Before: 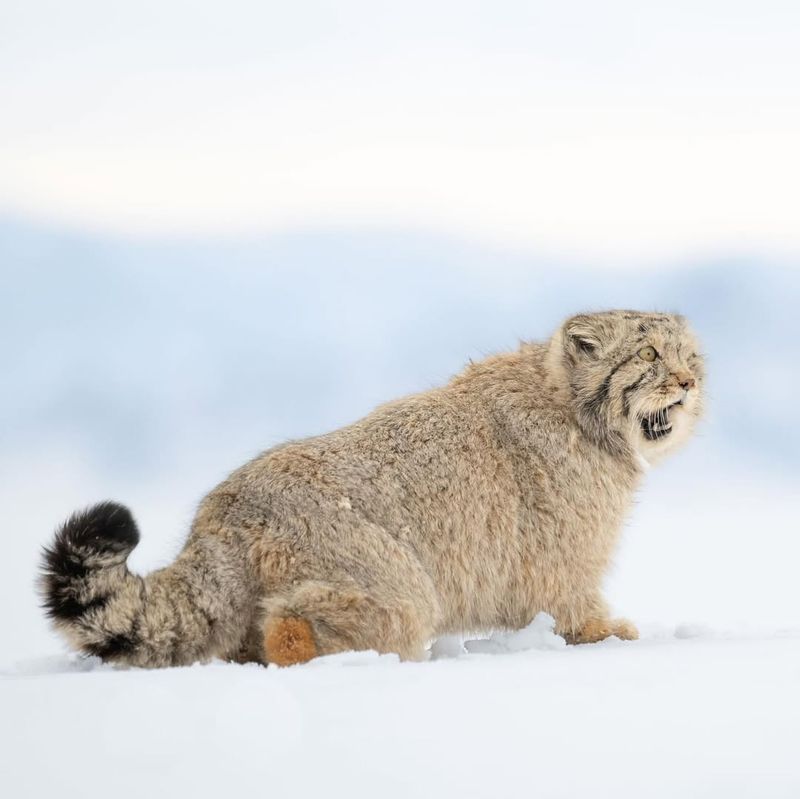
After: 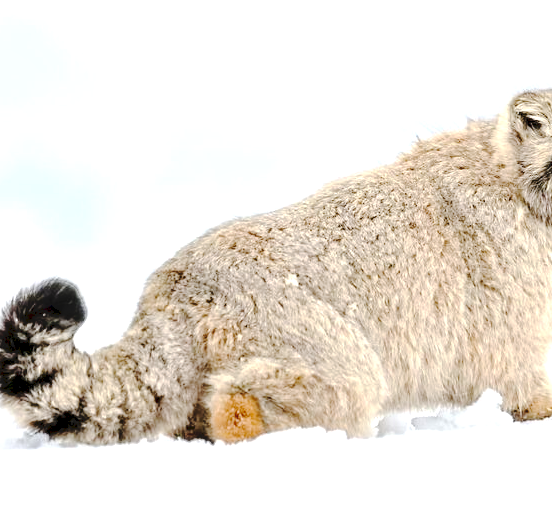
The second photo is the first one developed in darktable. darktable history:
contrast equalizer: y [[0.545, 0.572, 0.59, 0.59, 0.571, 0.545], [0.5 ×6], [0.5 ×6], [0 ×6], [0 ×6]]
tone curve: curves: ch0 [(0, 0) (0.003, 0.057) (0.011, 0.061) (0.025, 0.065) (0.044, 0.075) (0.069, 0.082) (0.1, 0.09) (0.136, 0.102) (0.177, 0.145) (0.224, 0.195) (0.277, 0.27) (0.335, 0.374) (0.399, 0.486) (0.468, 0.578) (0.543, 0.652) (0.623, 0.717) (0.709, 0.778) (0.801, 0.837) (0.898, 0.909) (1, 1)], preserve colors none
crop: left 6.743%, top 27.942%, right 24.153%, bottom 8.809%
exposure: black level correction 0, exposure 0.691 EV, compensate highlight preservation false
